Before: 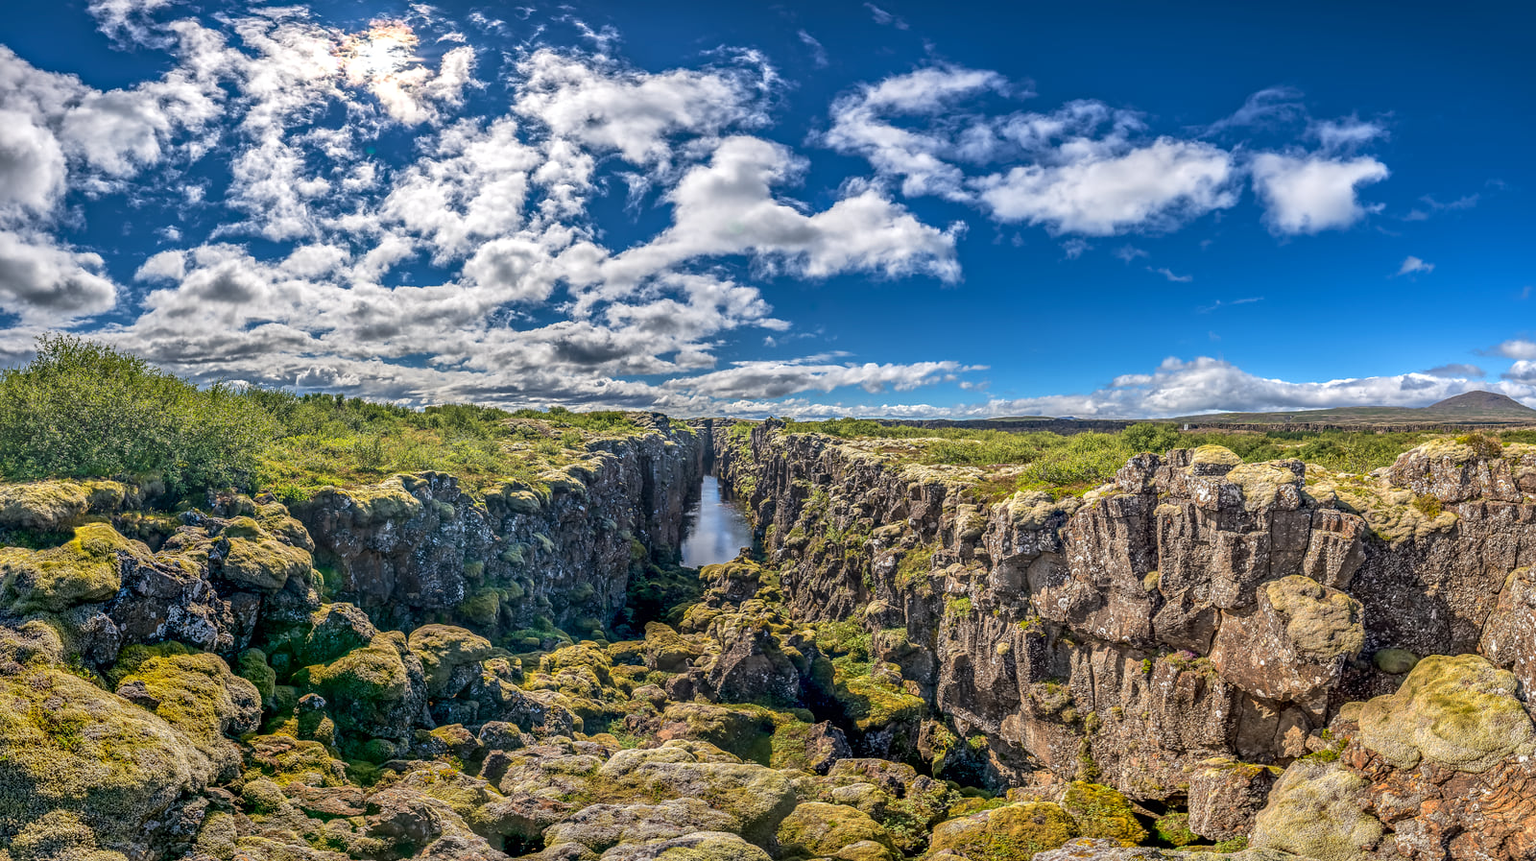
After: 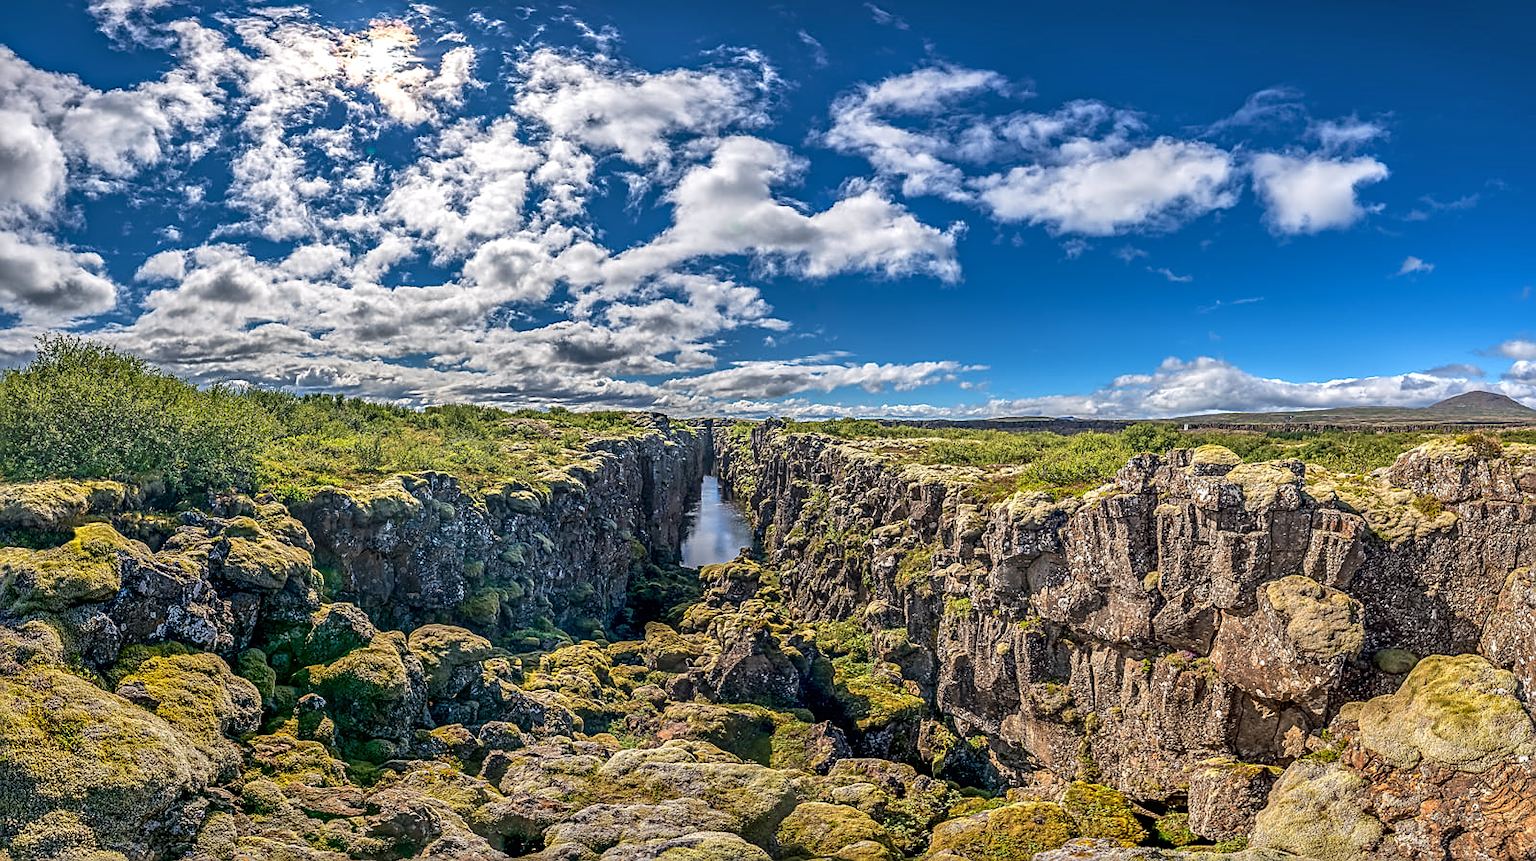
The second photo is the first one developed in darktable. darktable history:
shadows and highlights: radius 125.46, shadows 30.51, highlights -30.51, low approximation 0.01, soften with gaussian
sharpen: on, module defaults
